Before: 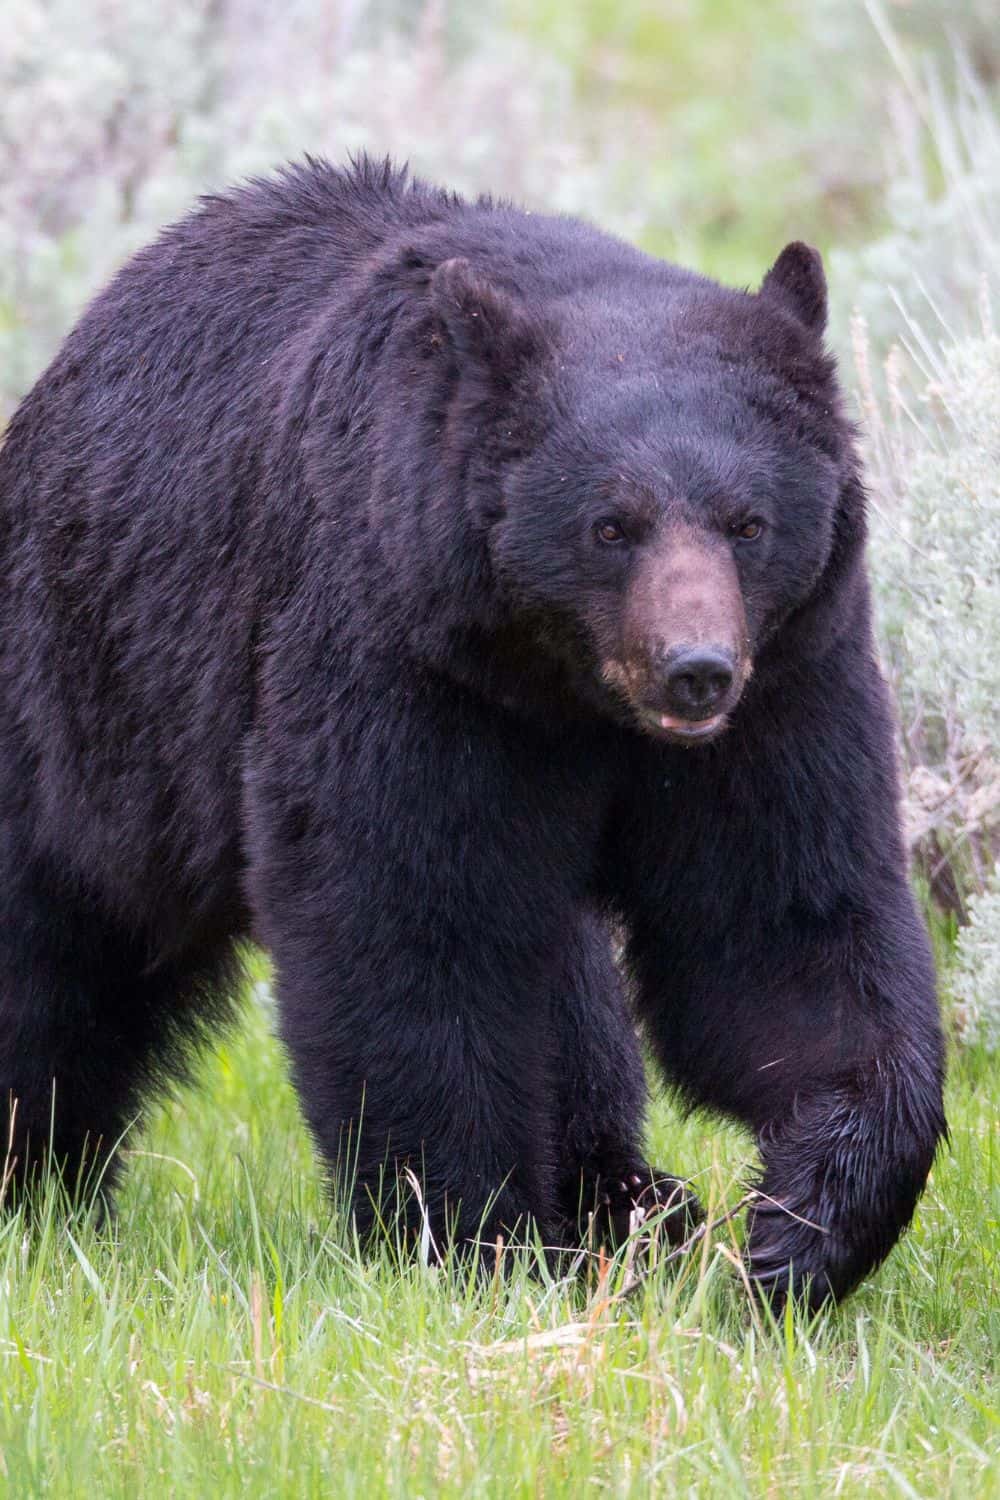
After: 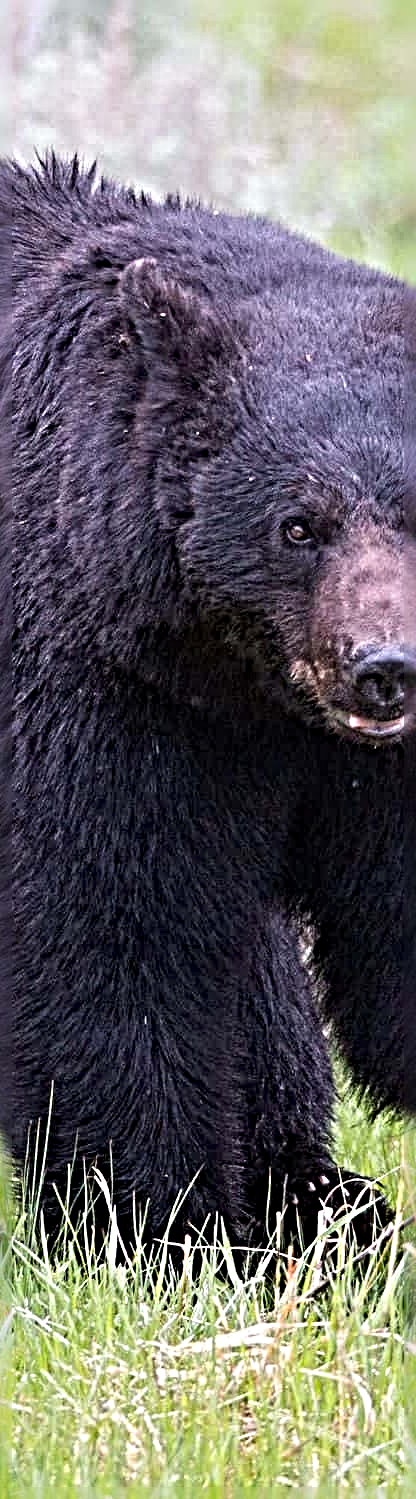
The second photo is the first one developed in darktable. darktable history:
crop: left 31.229%, right 27.105%
sharpen: radius 6.3, amount 1.8, threshold 0
